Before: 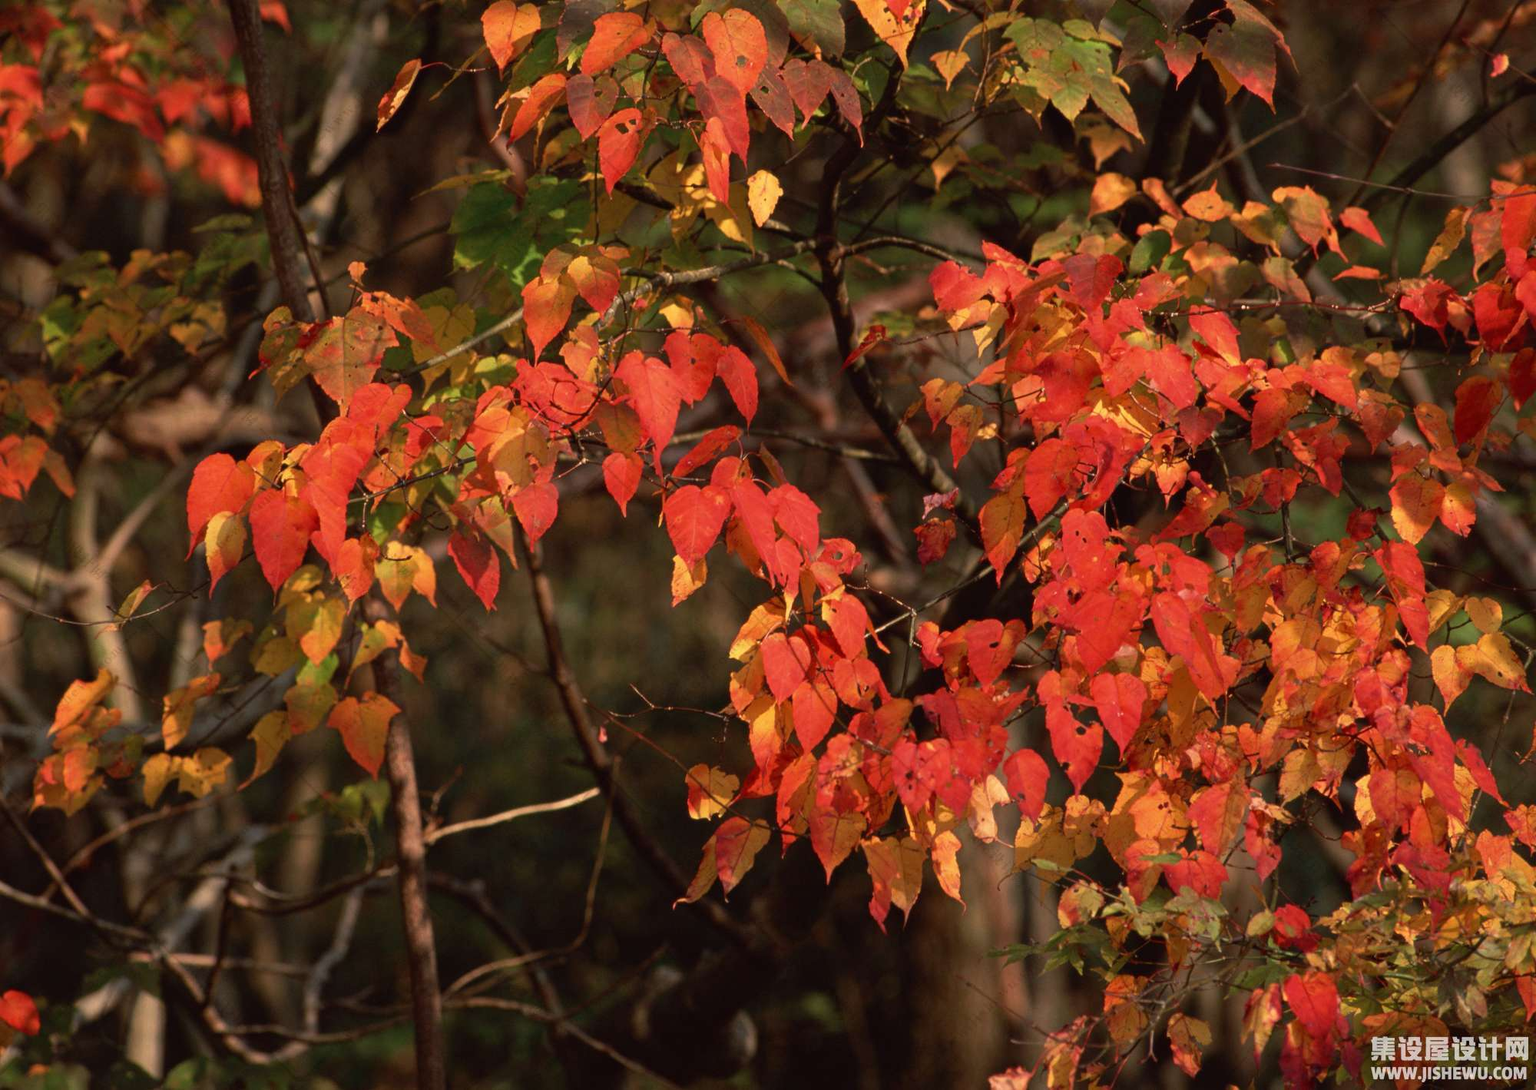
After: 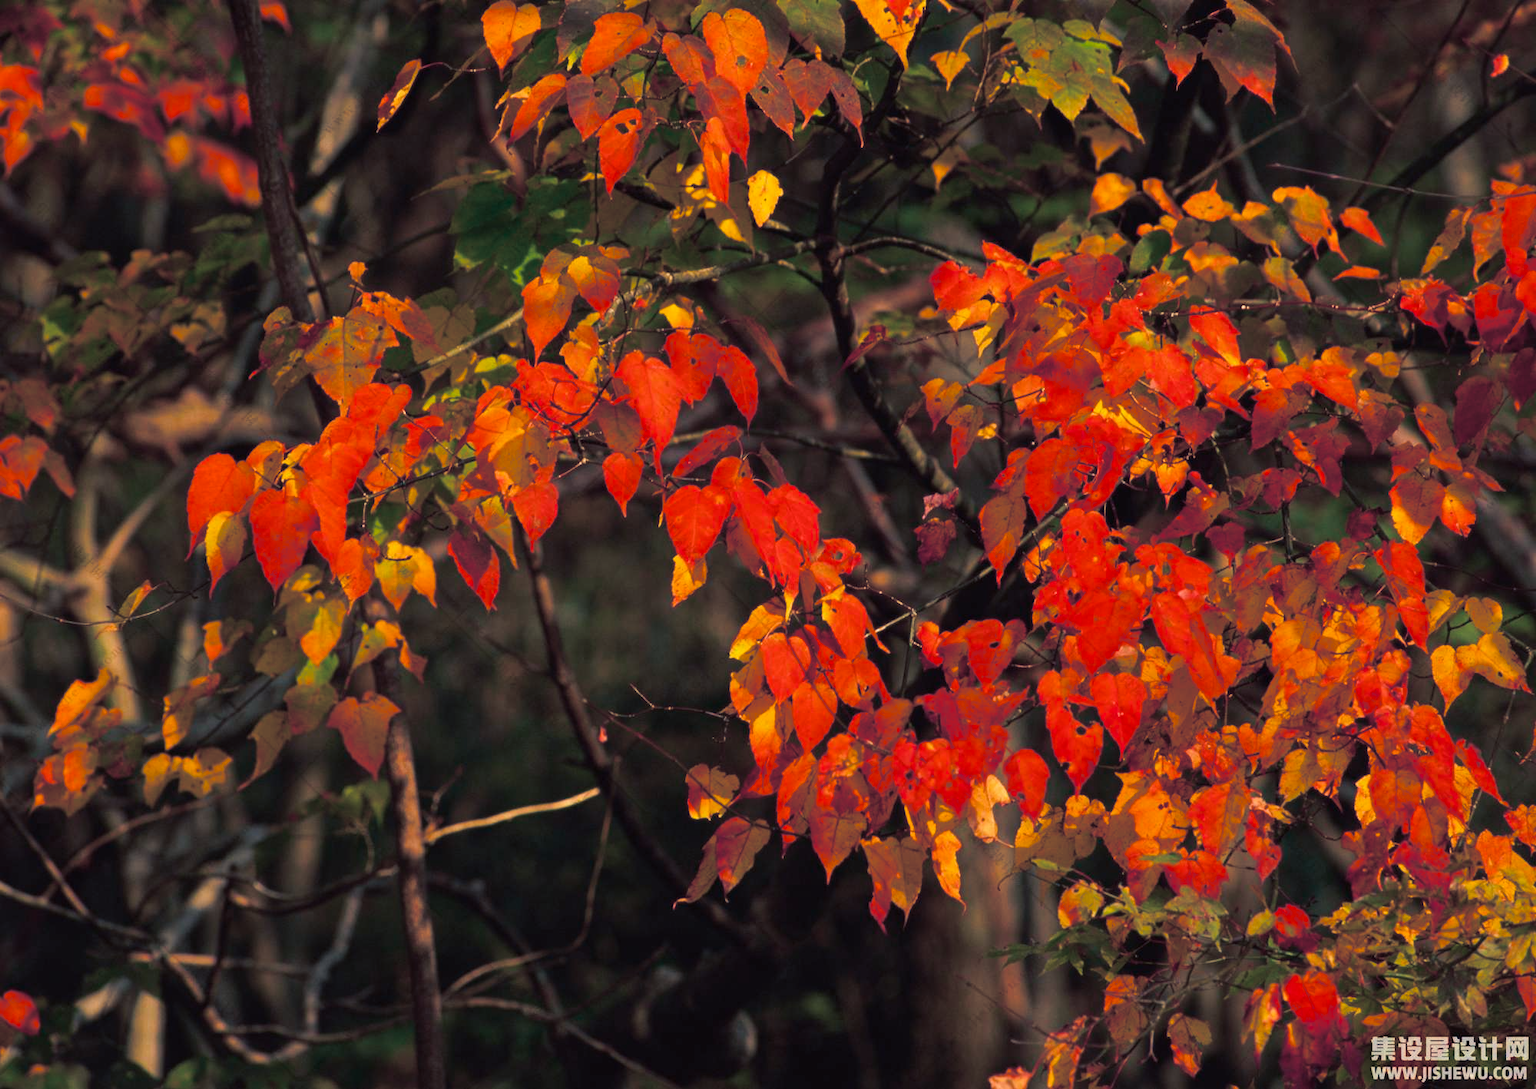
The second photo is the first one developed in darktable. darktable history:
color balance rgb: perceptual saturation grading › global saturation 25%, global vibrance 20%
split-toning: shadows › hue 216°, shadows › saturation 1, highlights › hue 57.6°, balance -33.4
